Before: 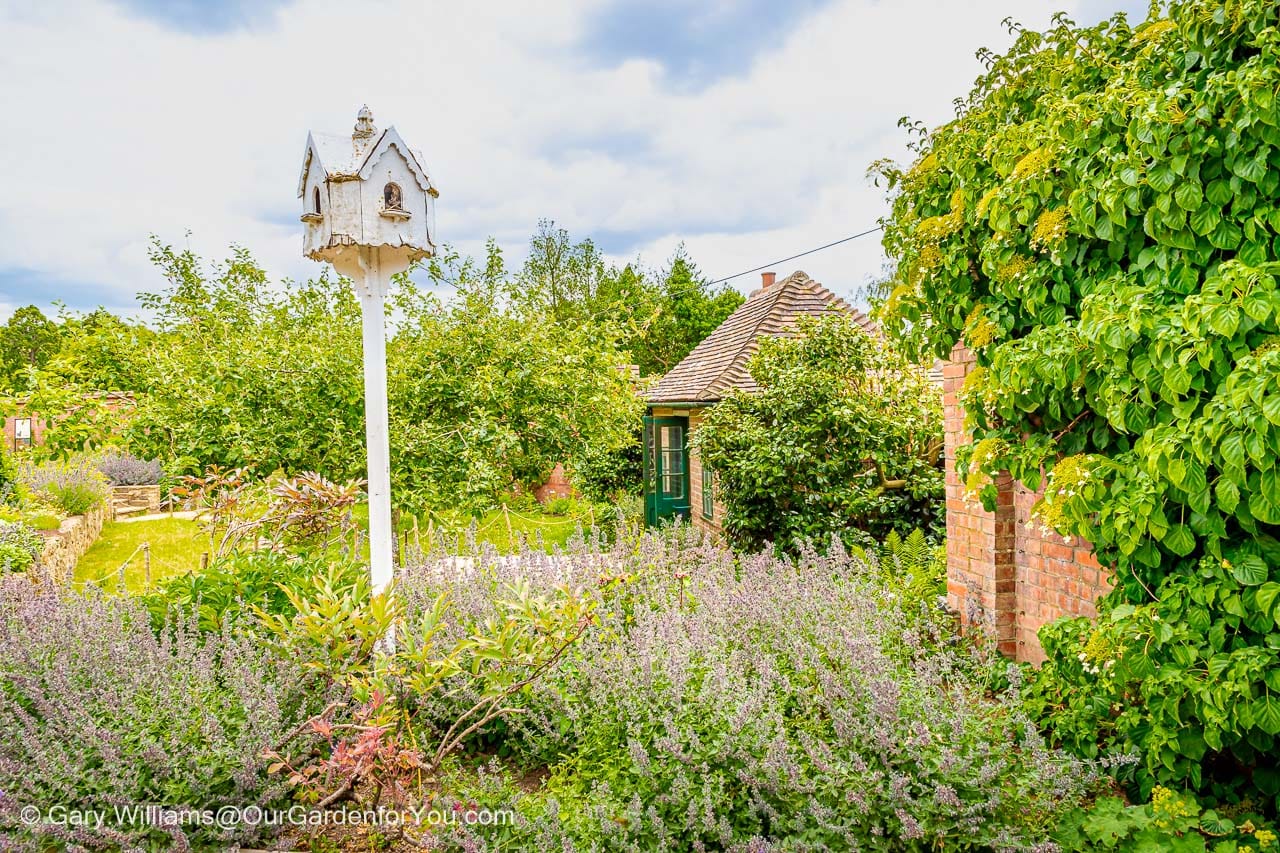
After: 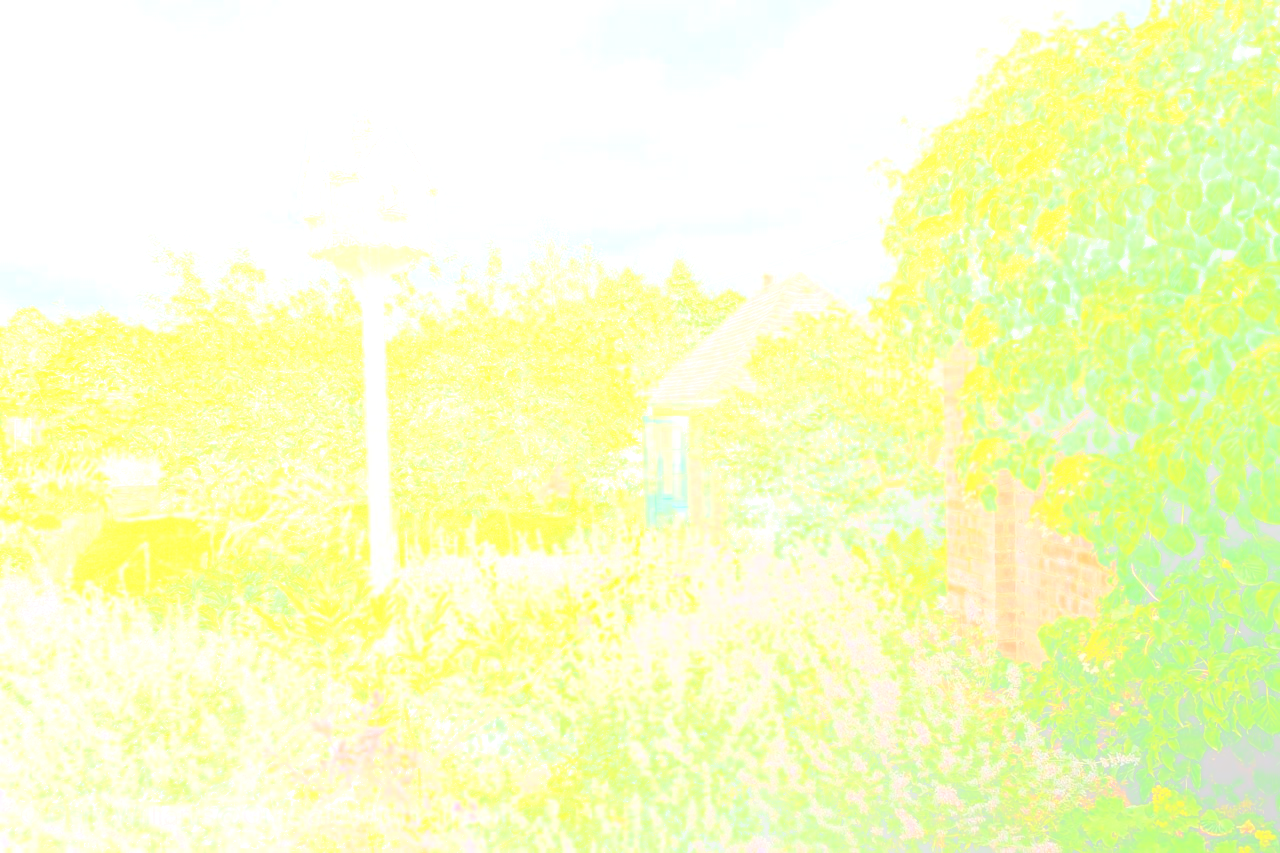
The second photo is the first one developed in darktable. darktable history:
bloom: size 70%, threshold 25%, strength 70%
sharpen: on, module defaults
